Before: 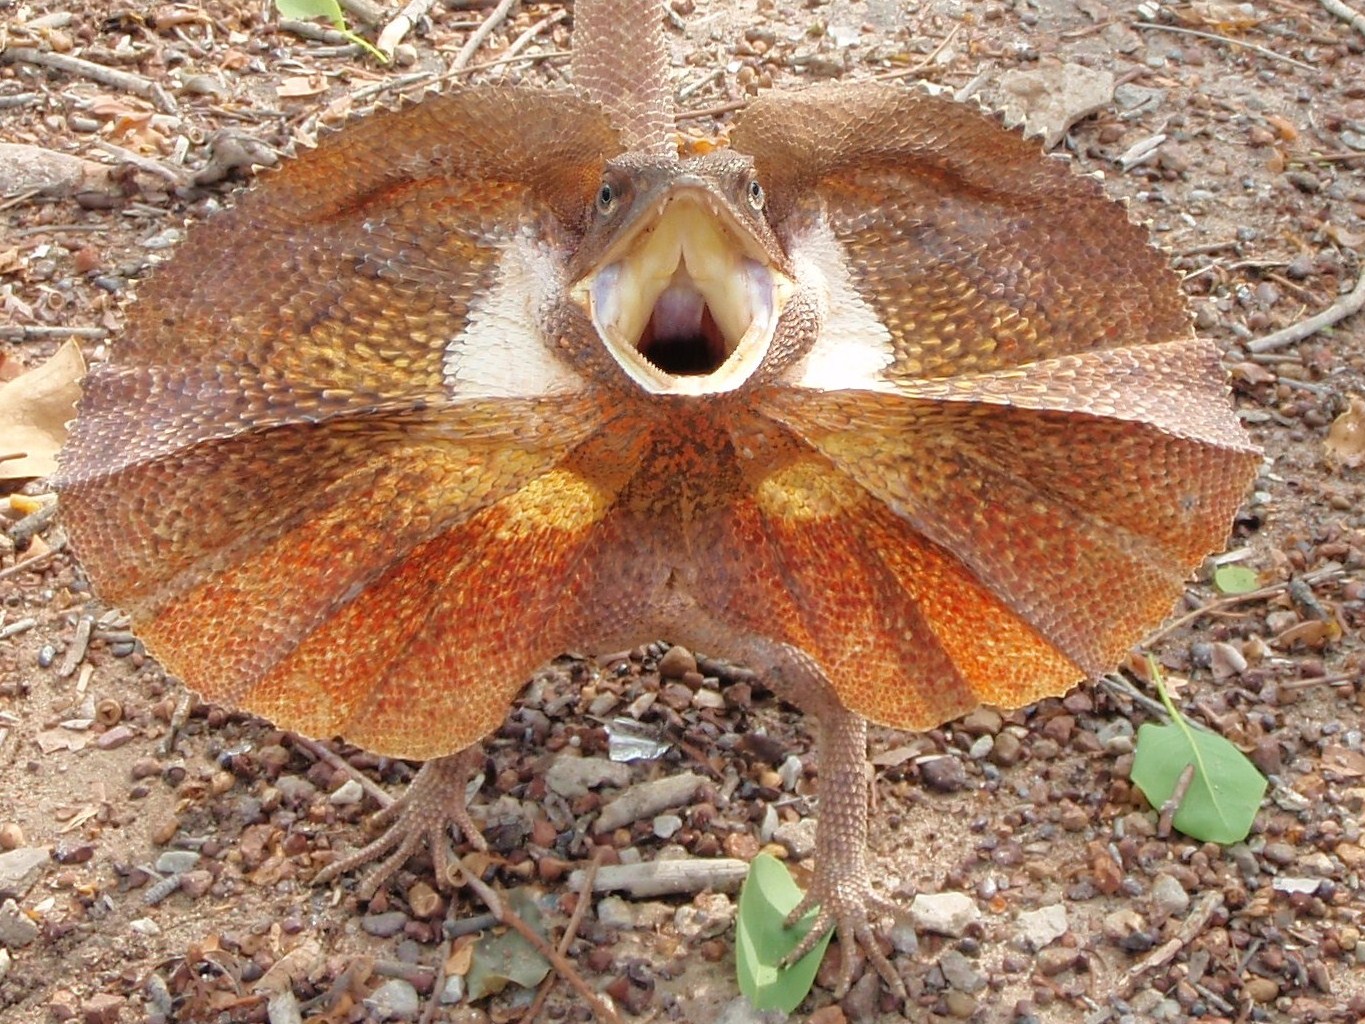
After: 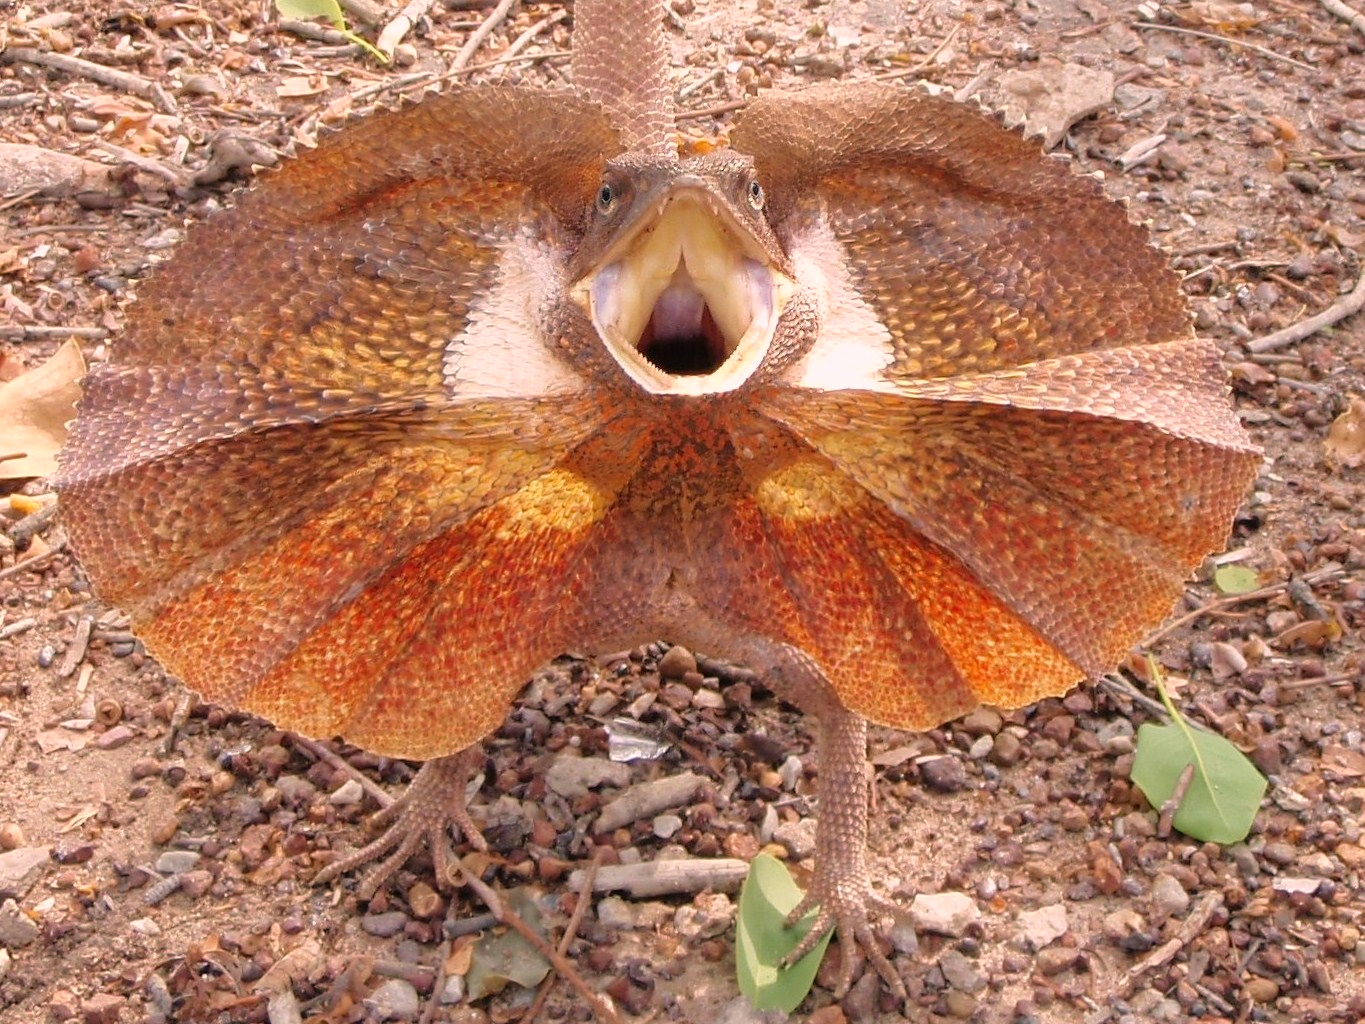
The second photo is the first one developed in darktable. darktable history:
color correction: highlights a* 12.69, highlights b* 5.5
